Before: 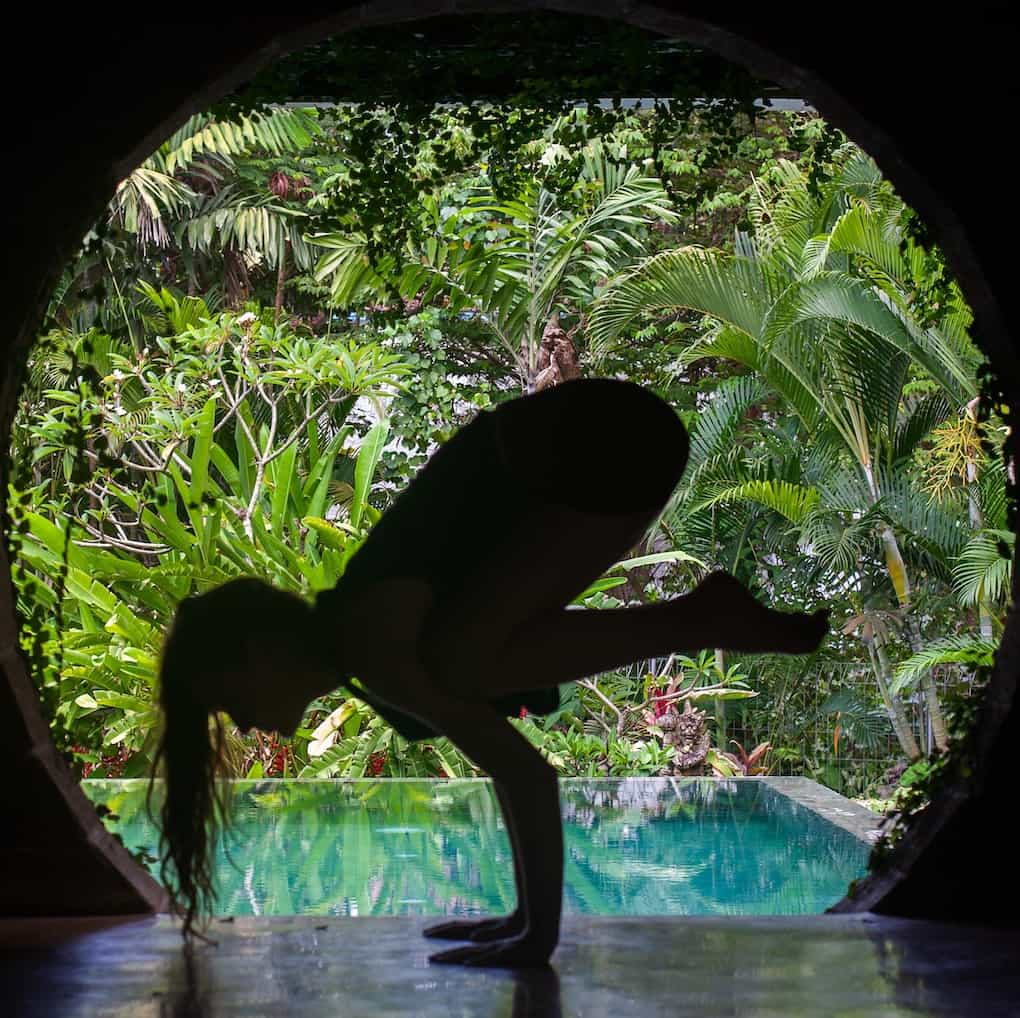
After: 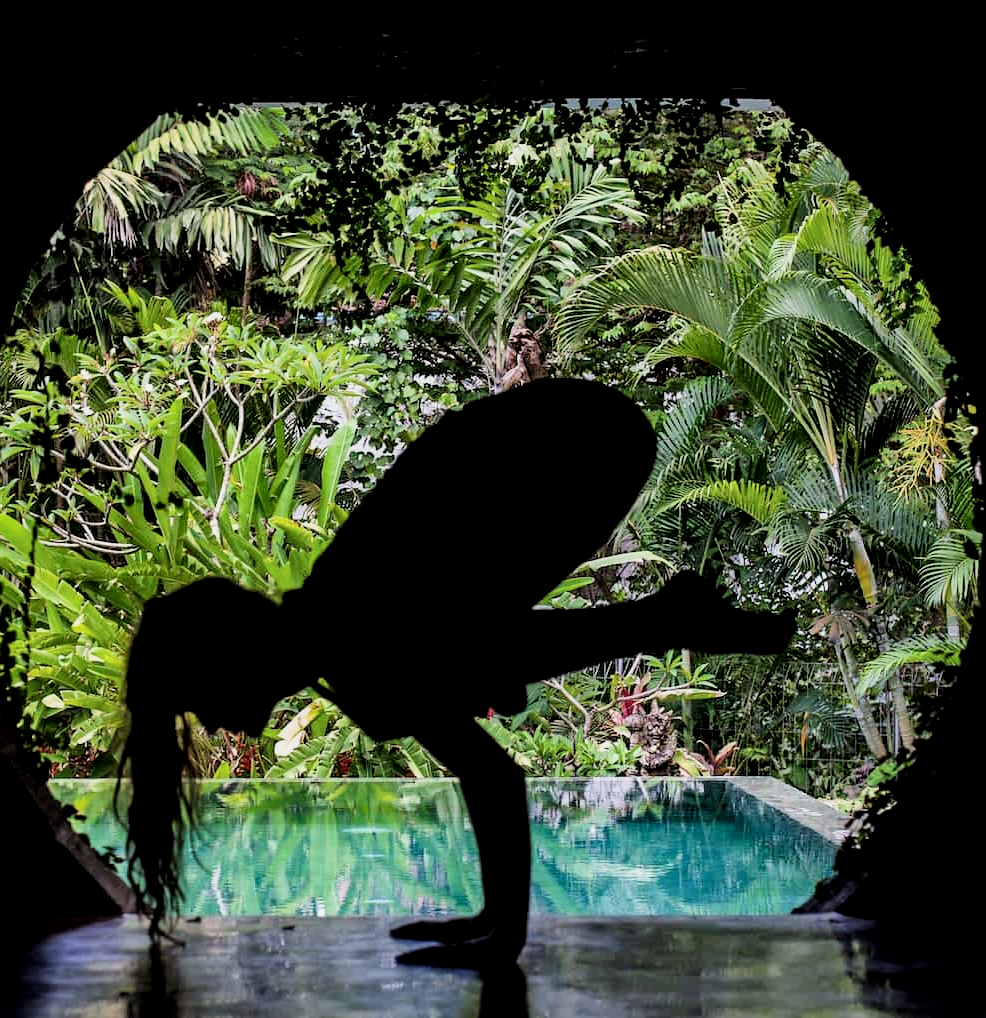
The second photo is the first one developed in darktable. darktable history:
filmic rgb: black relative exposure -5 EV, hardness 2.88, contrast 1.3
crop and rotate: left 3.238%
local contrast: mode bilateral grid, contrast 25, coarseness 60, detail 151%, midtone range 0.2
